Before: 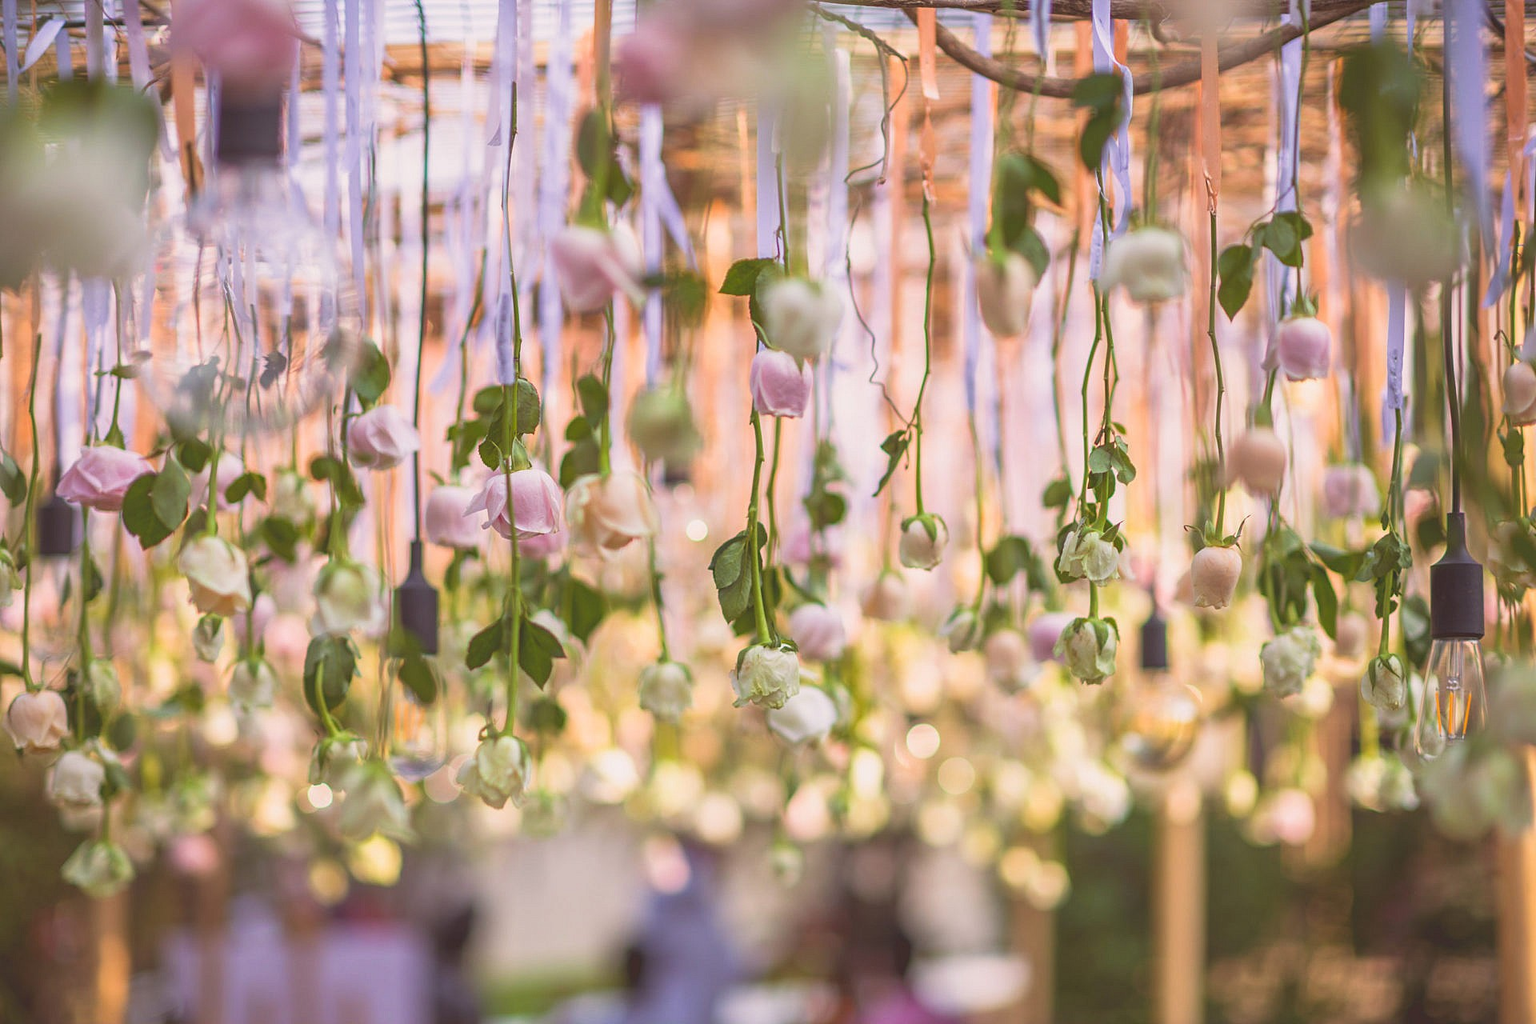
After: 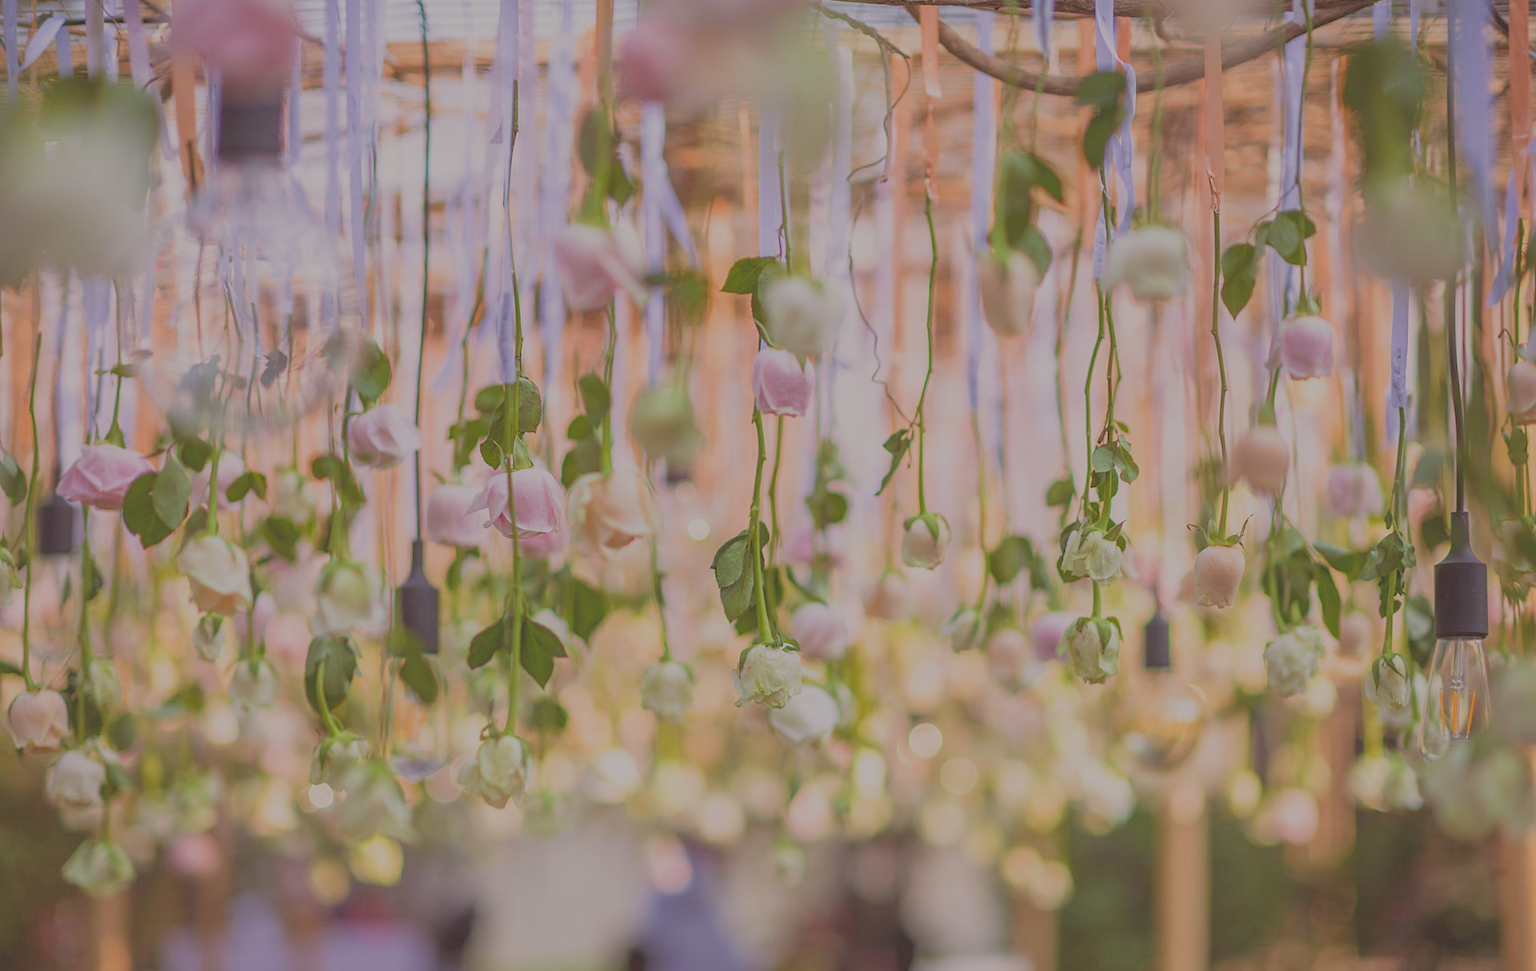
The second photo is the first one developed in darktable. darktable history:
filmic rgb: middle gray luminance 2.52%, black relative exposure -9.93 EV, white relative exposure 7 EV, dynamic range scaling 9.92%, target black luminance 0%, hardness 3.17, latitude 43.68%, contrast 0.677, highlights saturation mix 6.25%, shadows ↔ highlights balance 13.48%
crop: top 0.292%, right 0.256%, bottom 5.088%
